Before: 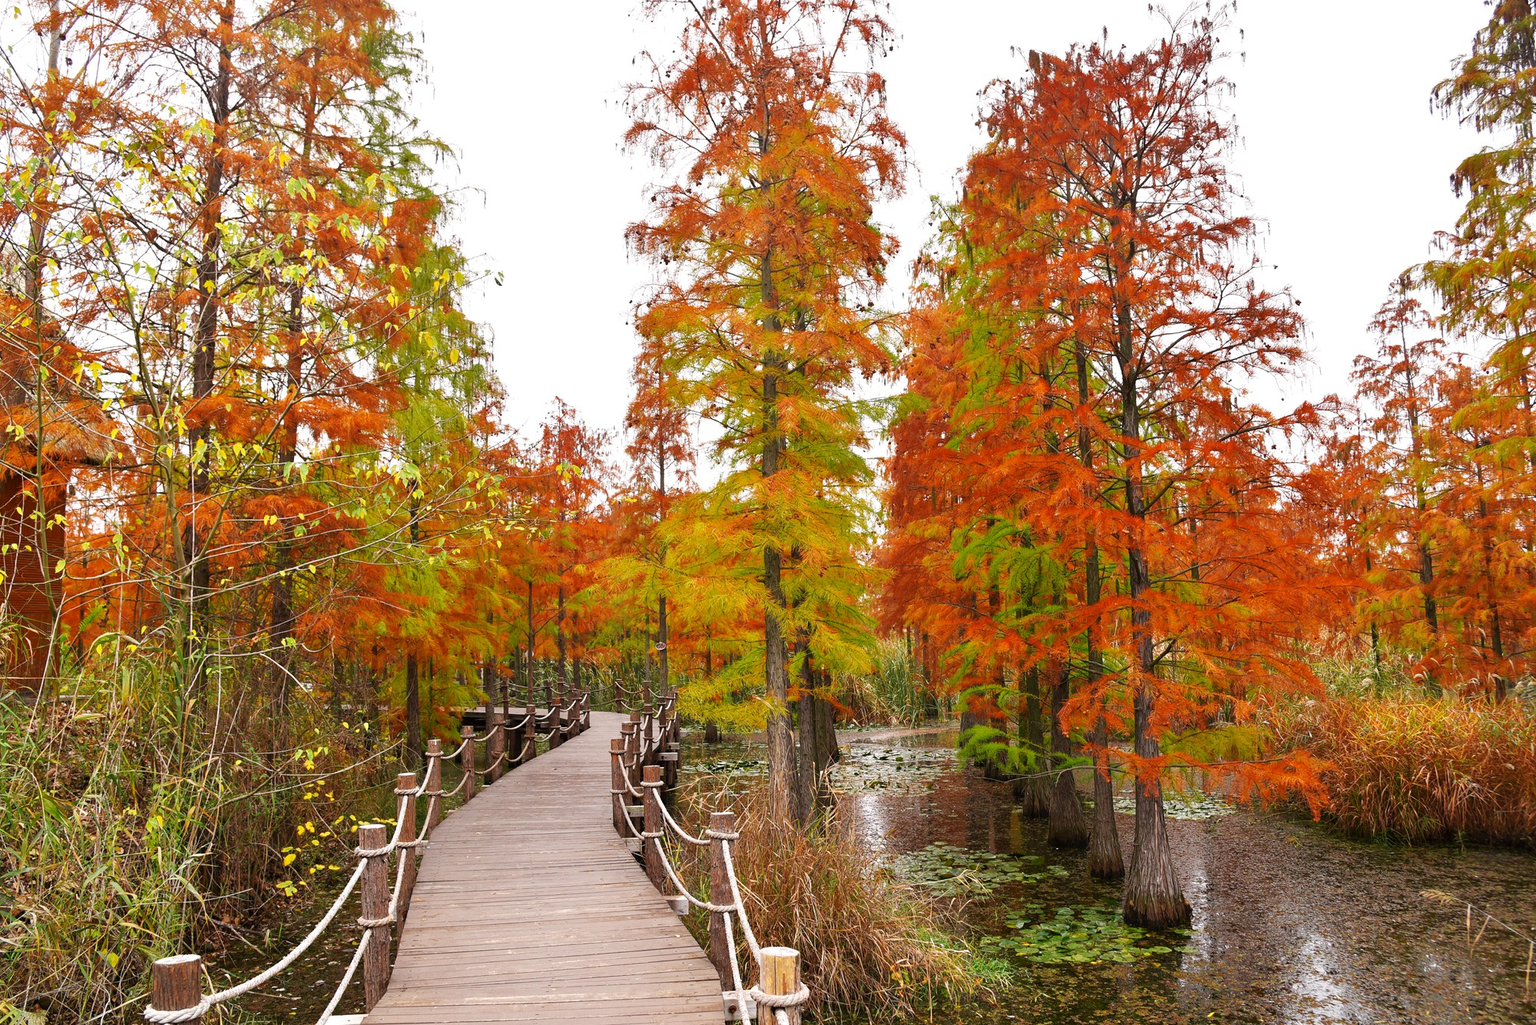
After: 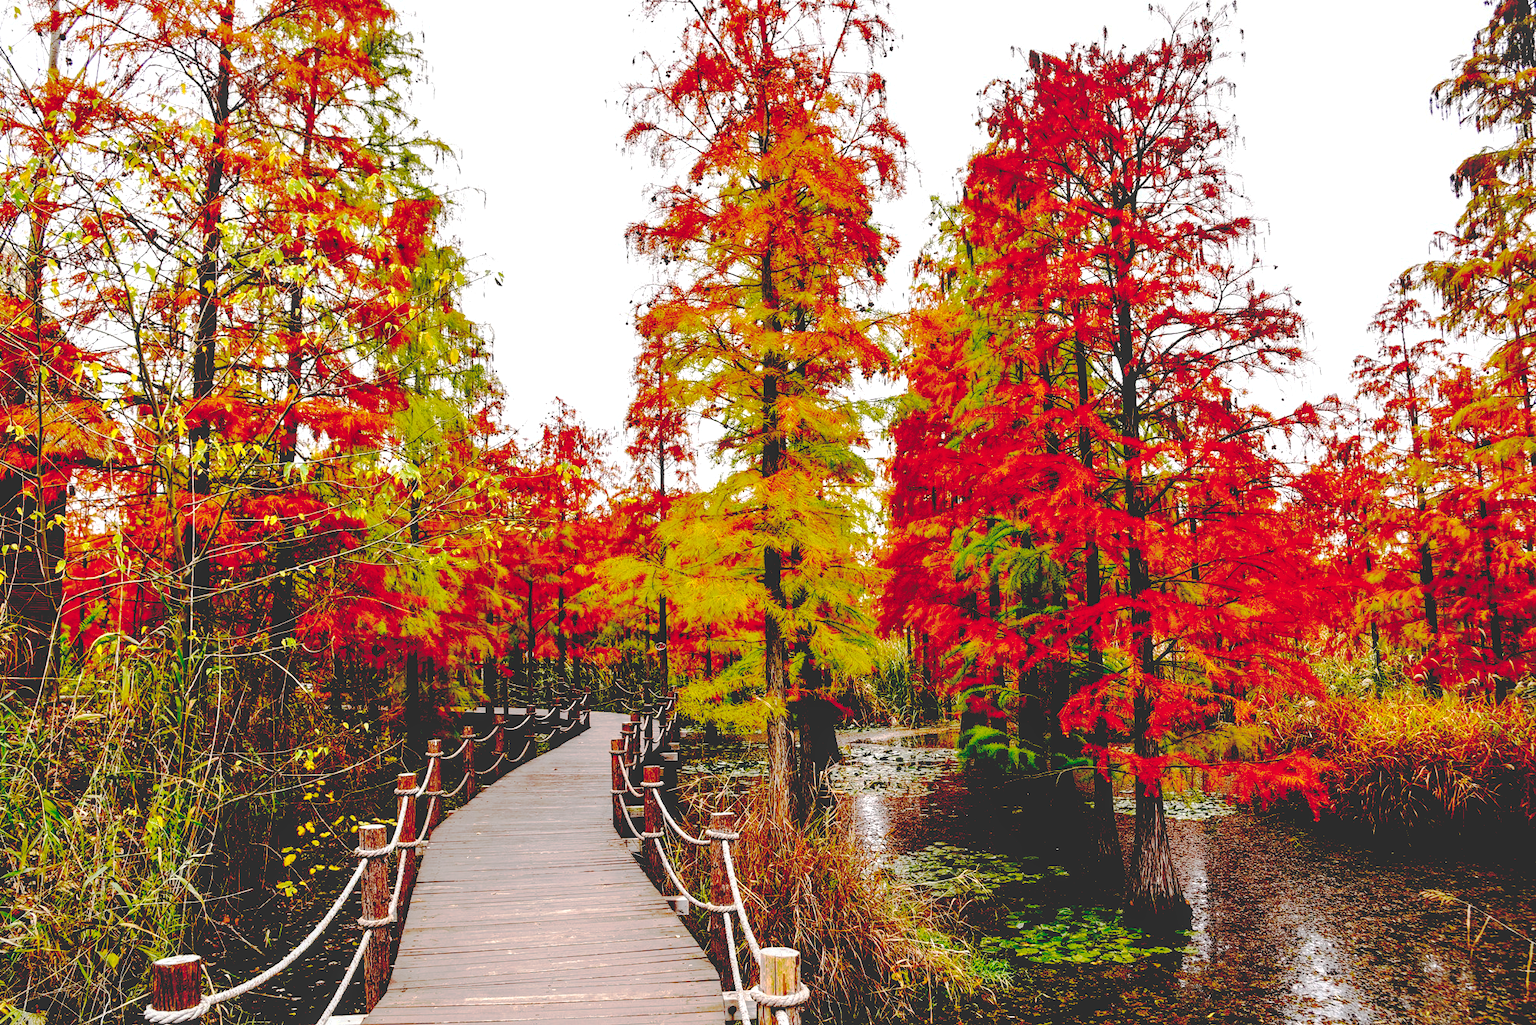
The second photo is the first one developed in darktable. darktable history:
base curve: curves: ch0 [(0.065, 0.026) (0.236, 0.358) (0.53, 0.546) (0.777, 0.841) (0.924, 0.992)], preserve colors none
local contrast: on, module defaults
exposure: black level correction 0.047, exposure 0.013 EV, compensate highlight preservation false
